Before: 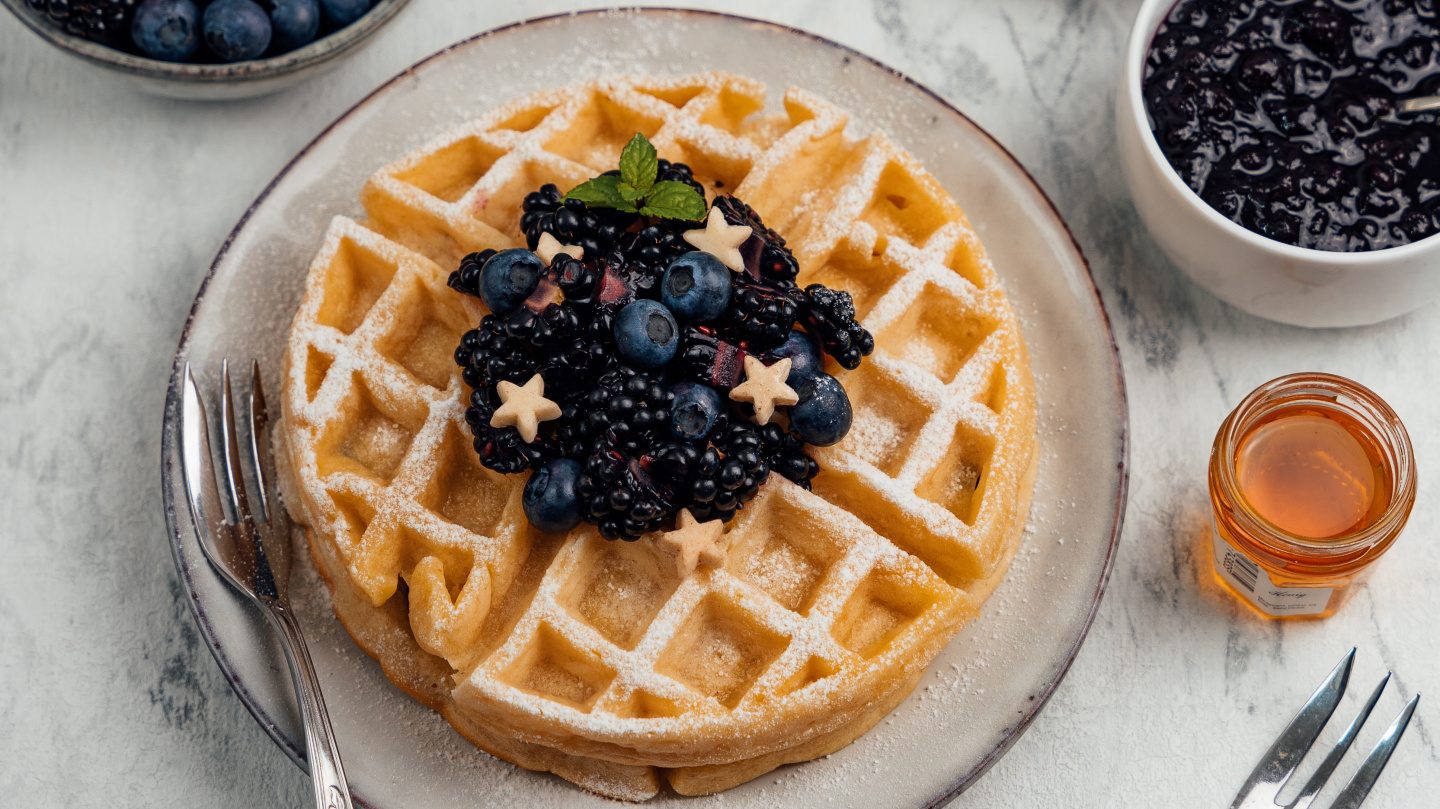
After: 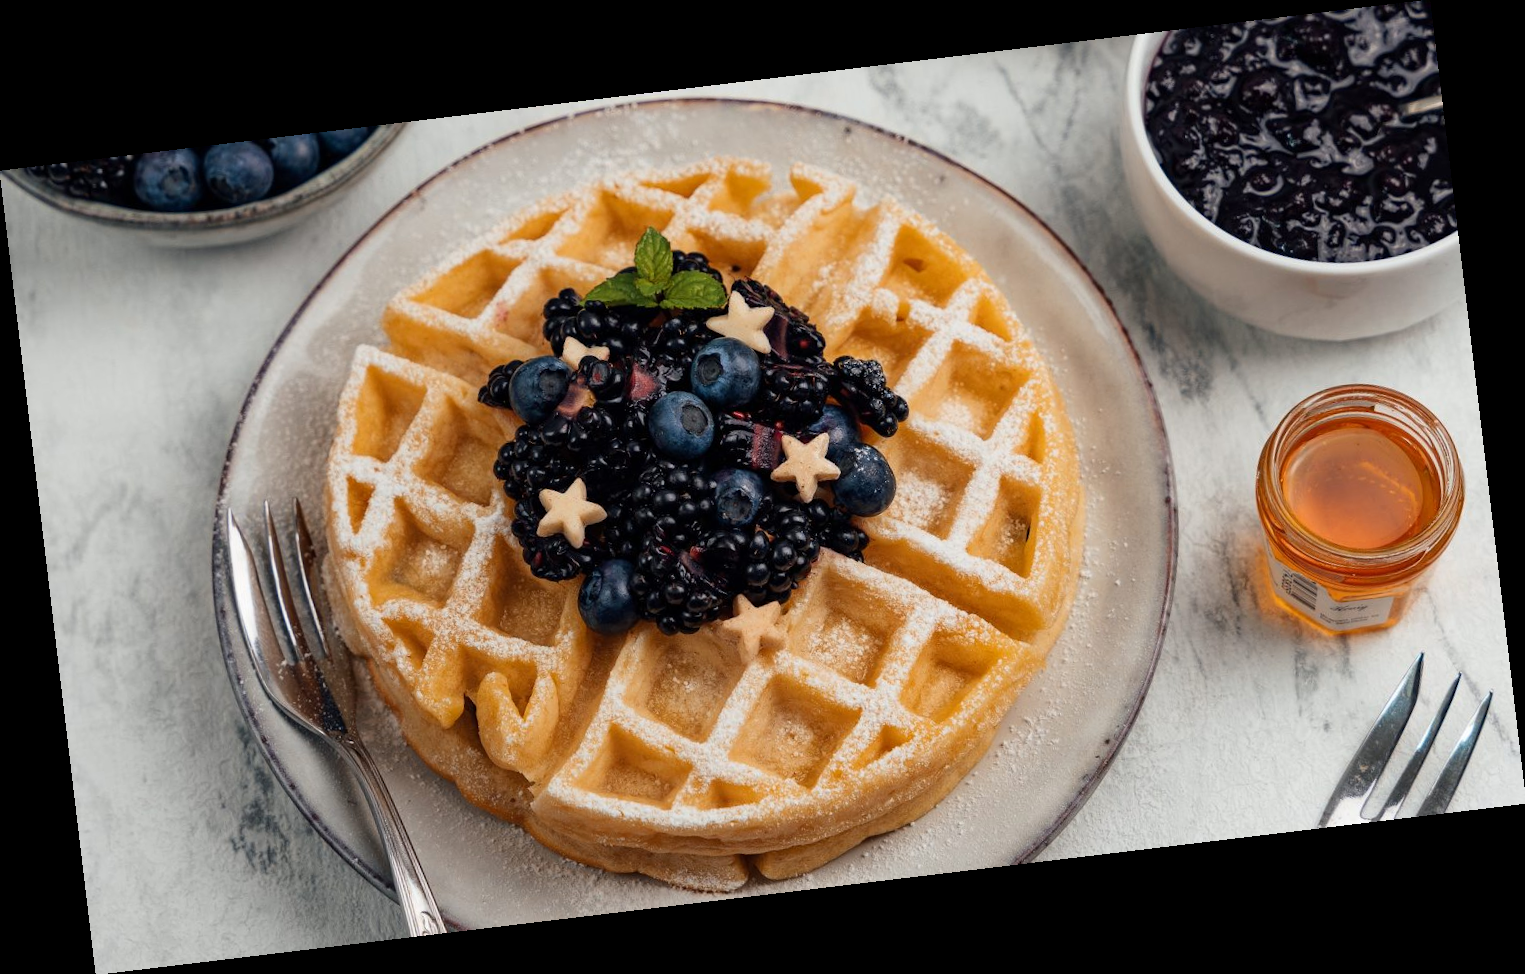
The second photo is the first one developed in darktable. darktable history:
rotate and perspective: rotation -6.83°, automatic cropping off
levels: levels [0, 0.499, 1]
